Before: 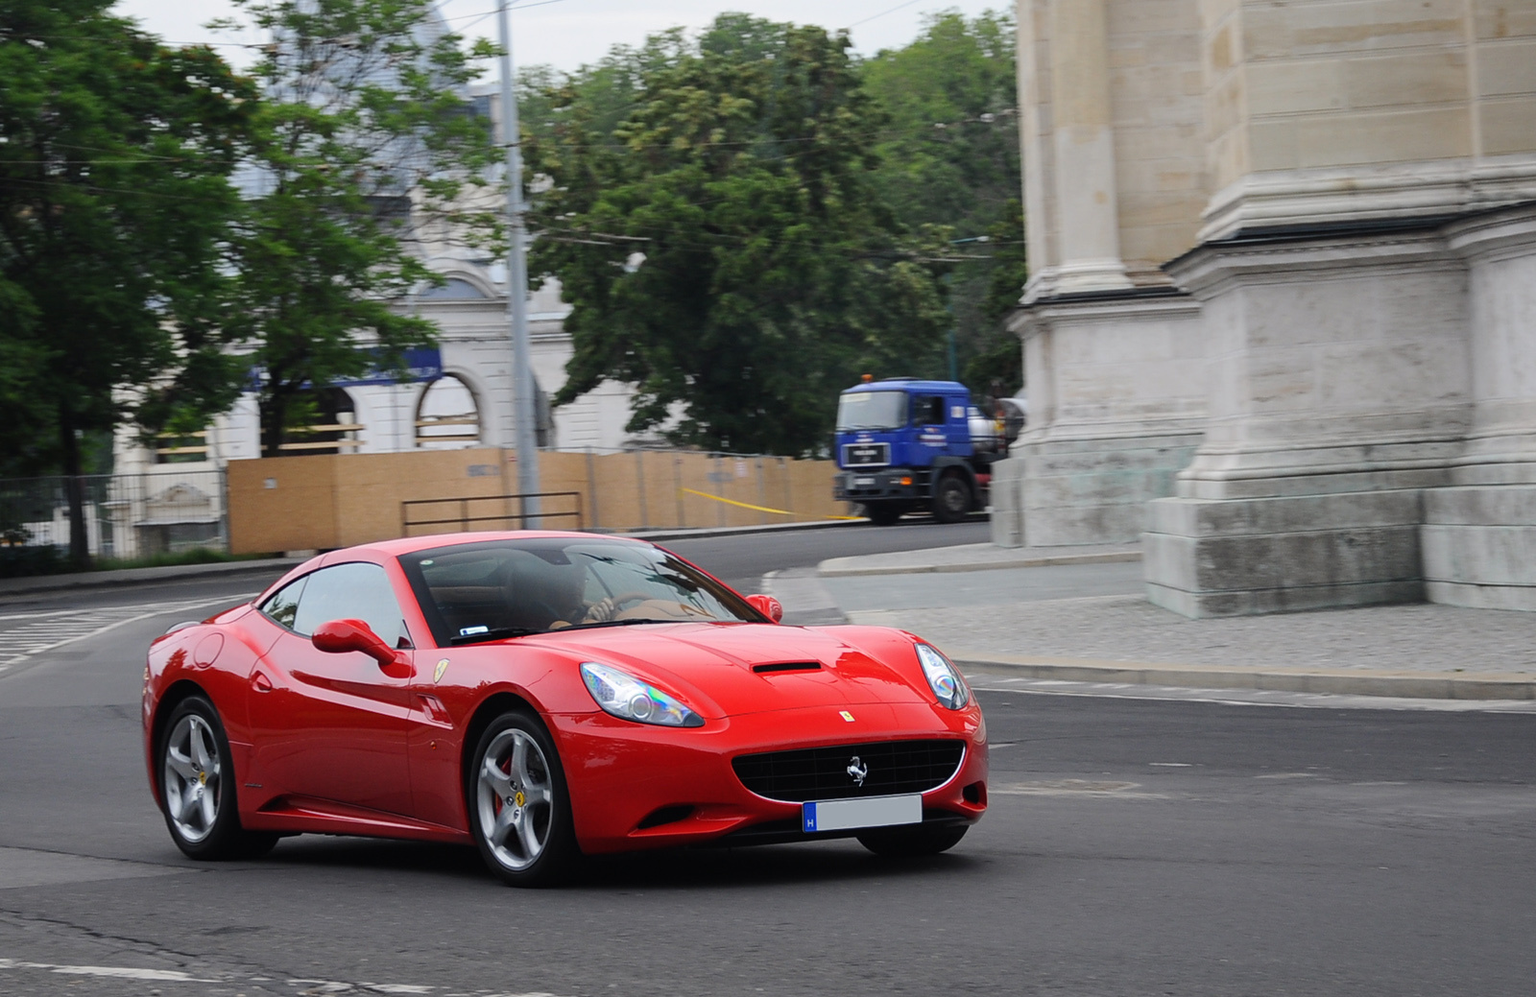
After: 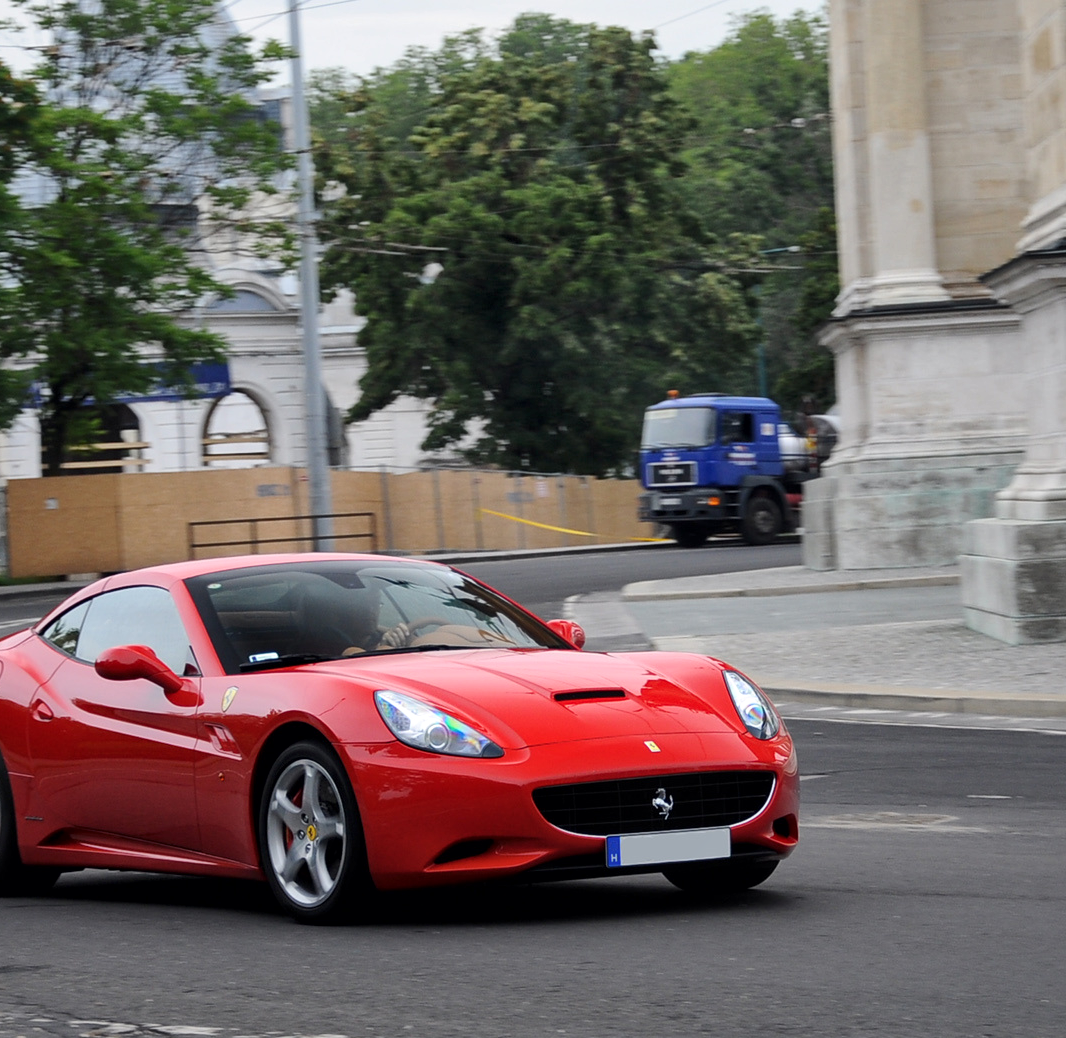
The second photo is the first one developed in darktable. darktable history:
crop and rotate: left 14.436%, right 18.898%
local contrast: mode bilateral grid, contrast 20, coarseness 50, detail 140%, midtone range 0.2
